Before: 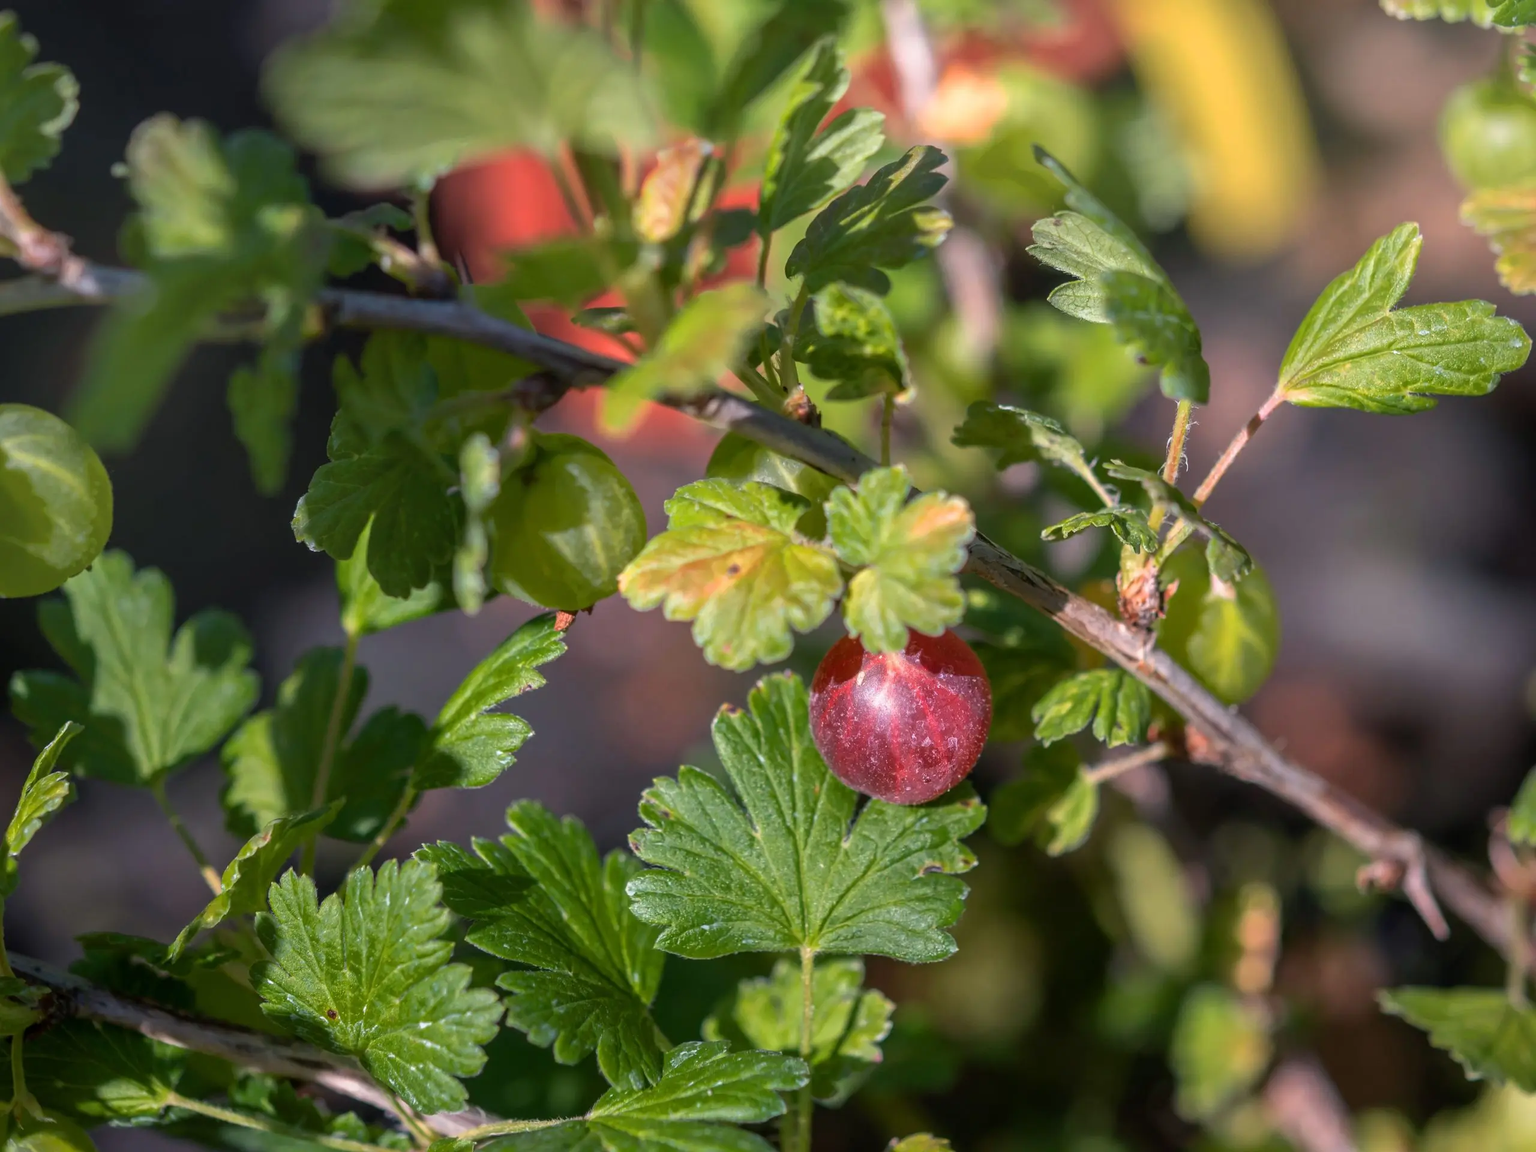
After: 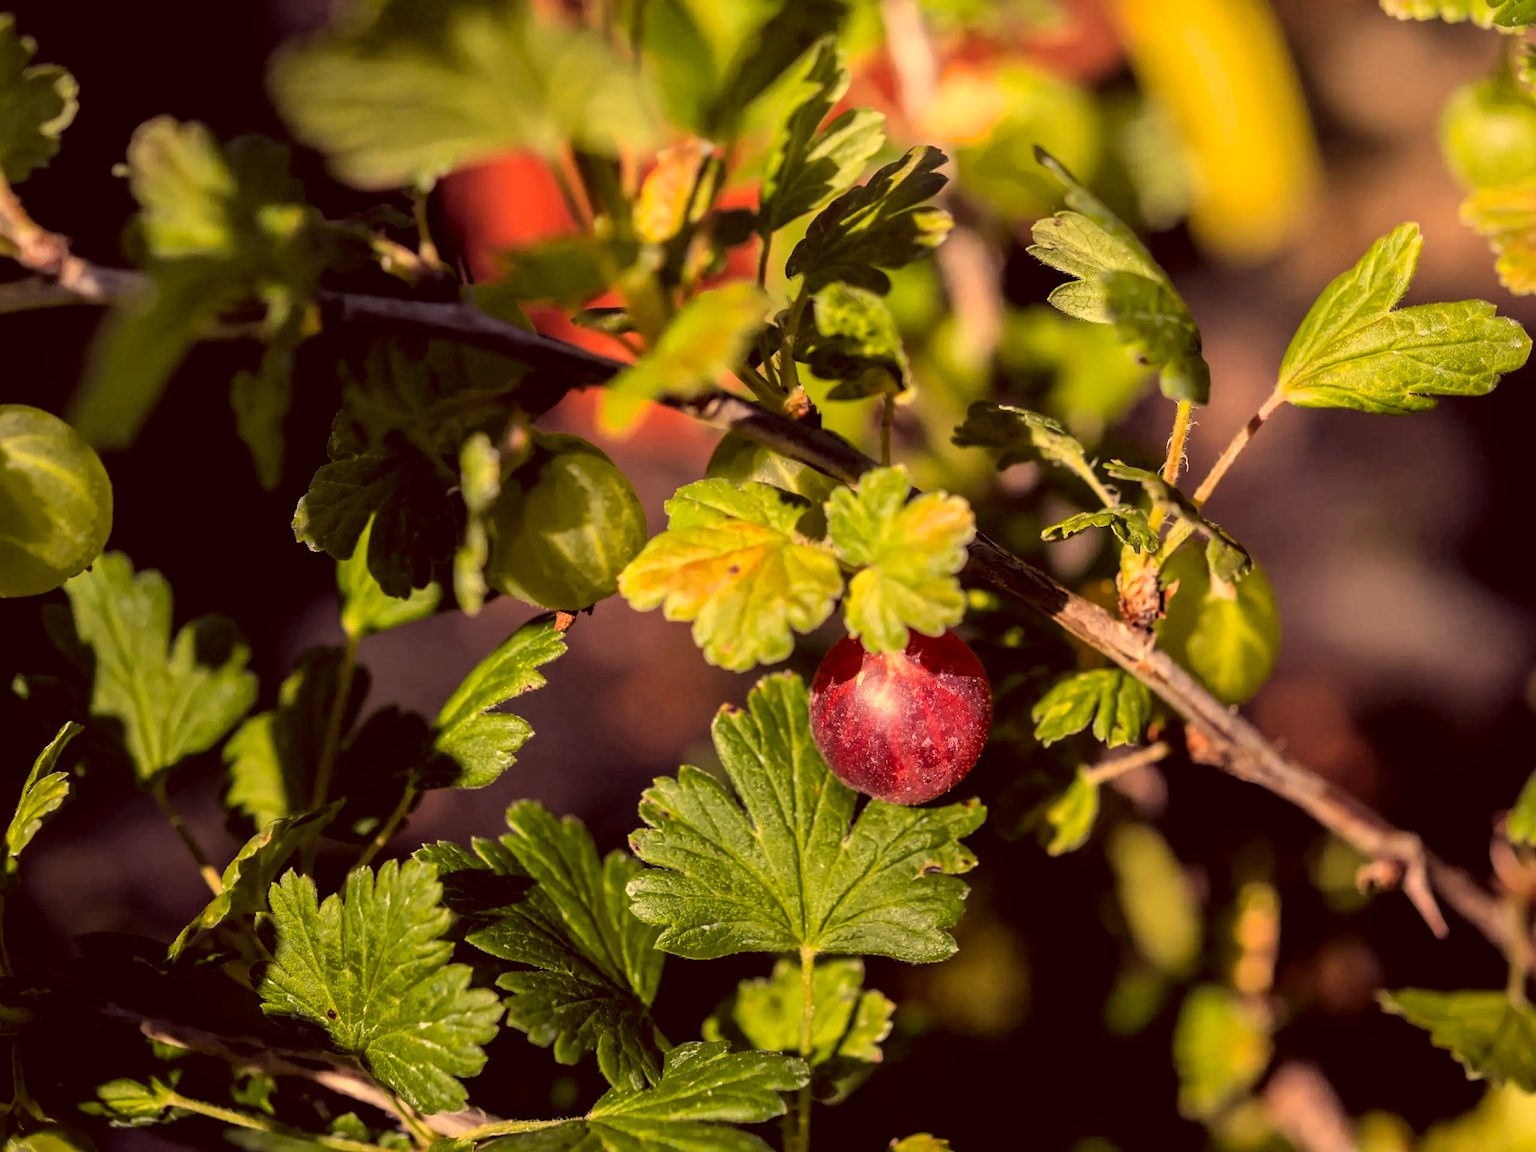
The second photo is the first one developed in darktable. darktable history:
white balance: red 1.009, blue 0.985
color correction: highlights a* 10.12, highlights b* 39.04, shadows a* 14.62, shadows b* 3.37
filmic rgb: black relative exposure -4 EV, white relative exposure 3 EV, hardness 3.02, contrast 1.5
